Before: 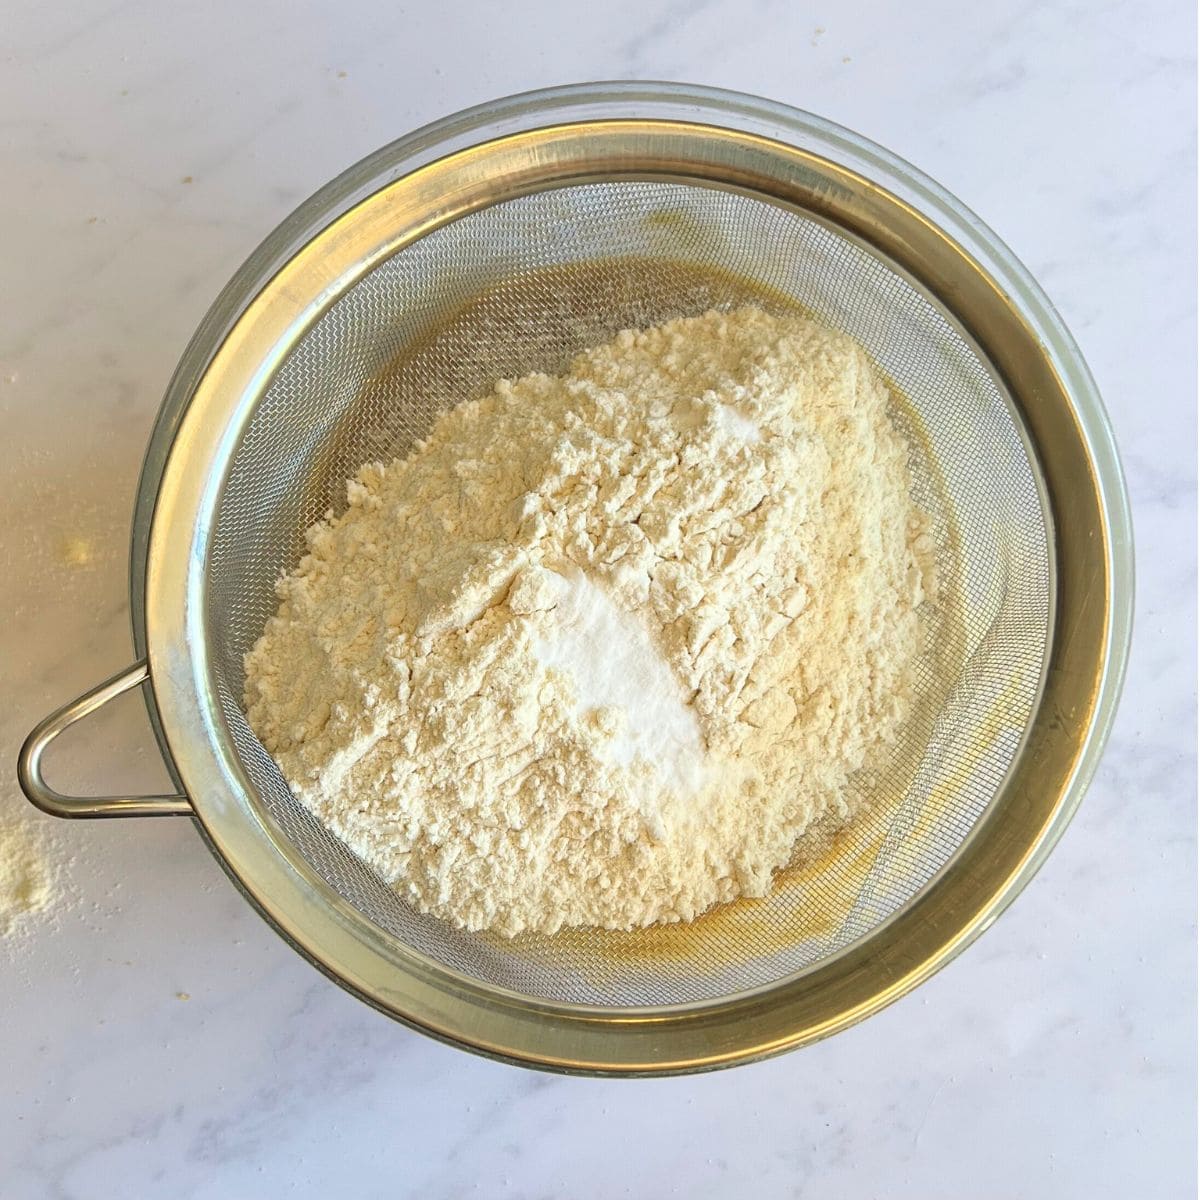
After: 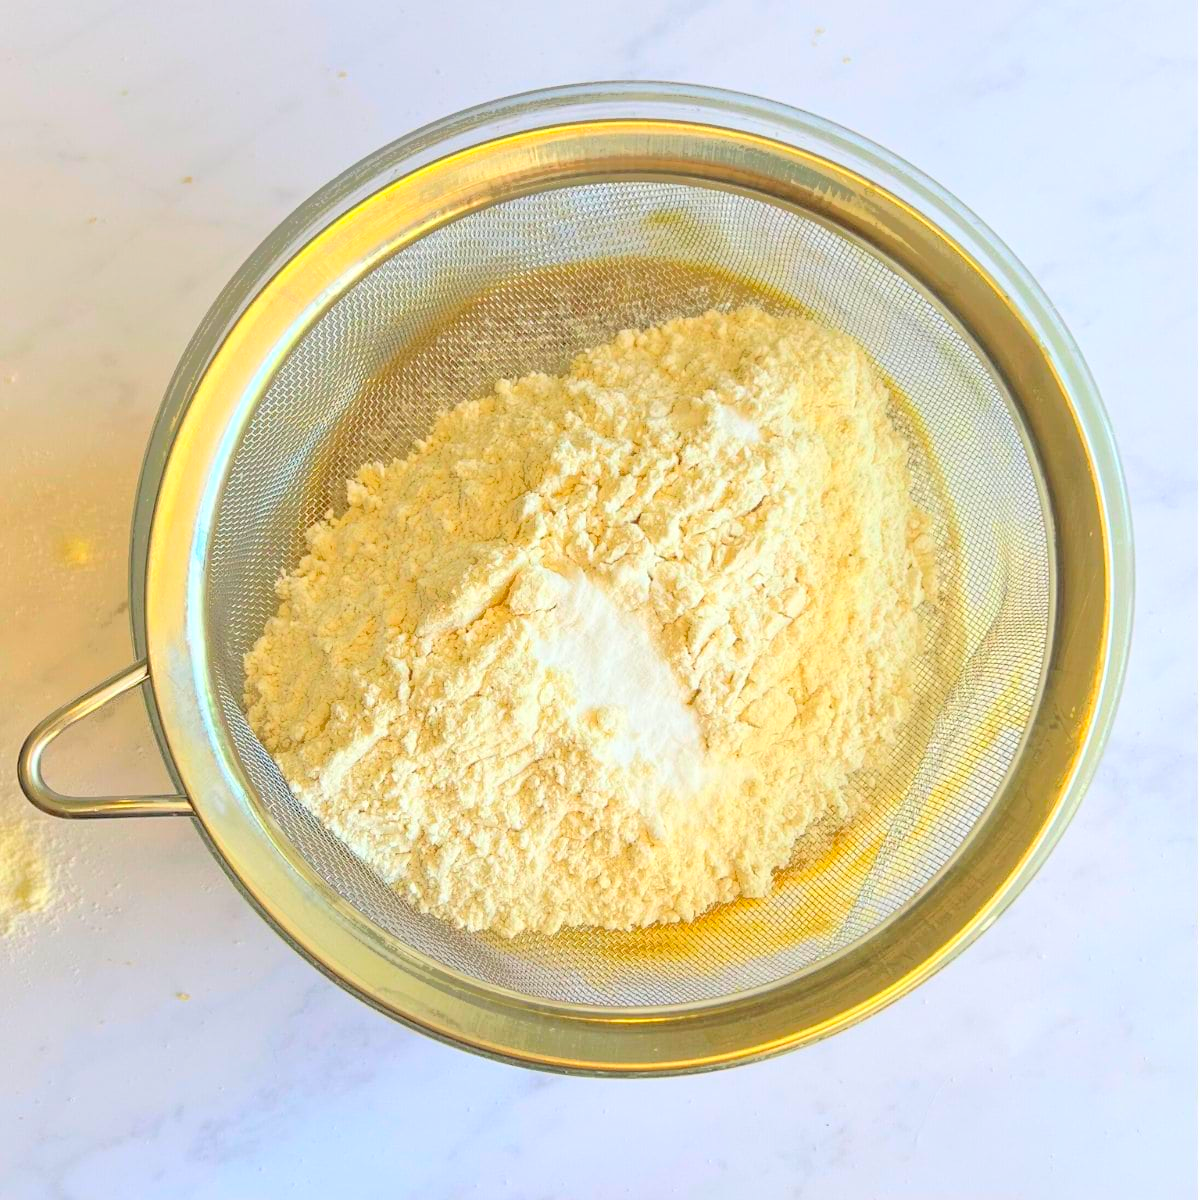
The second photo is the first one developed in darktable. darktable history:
global tonemap: drago (1, 100), detail 1
exposure: exposure 2.207 EV, compensate highlight preservation false
